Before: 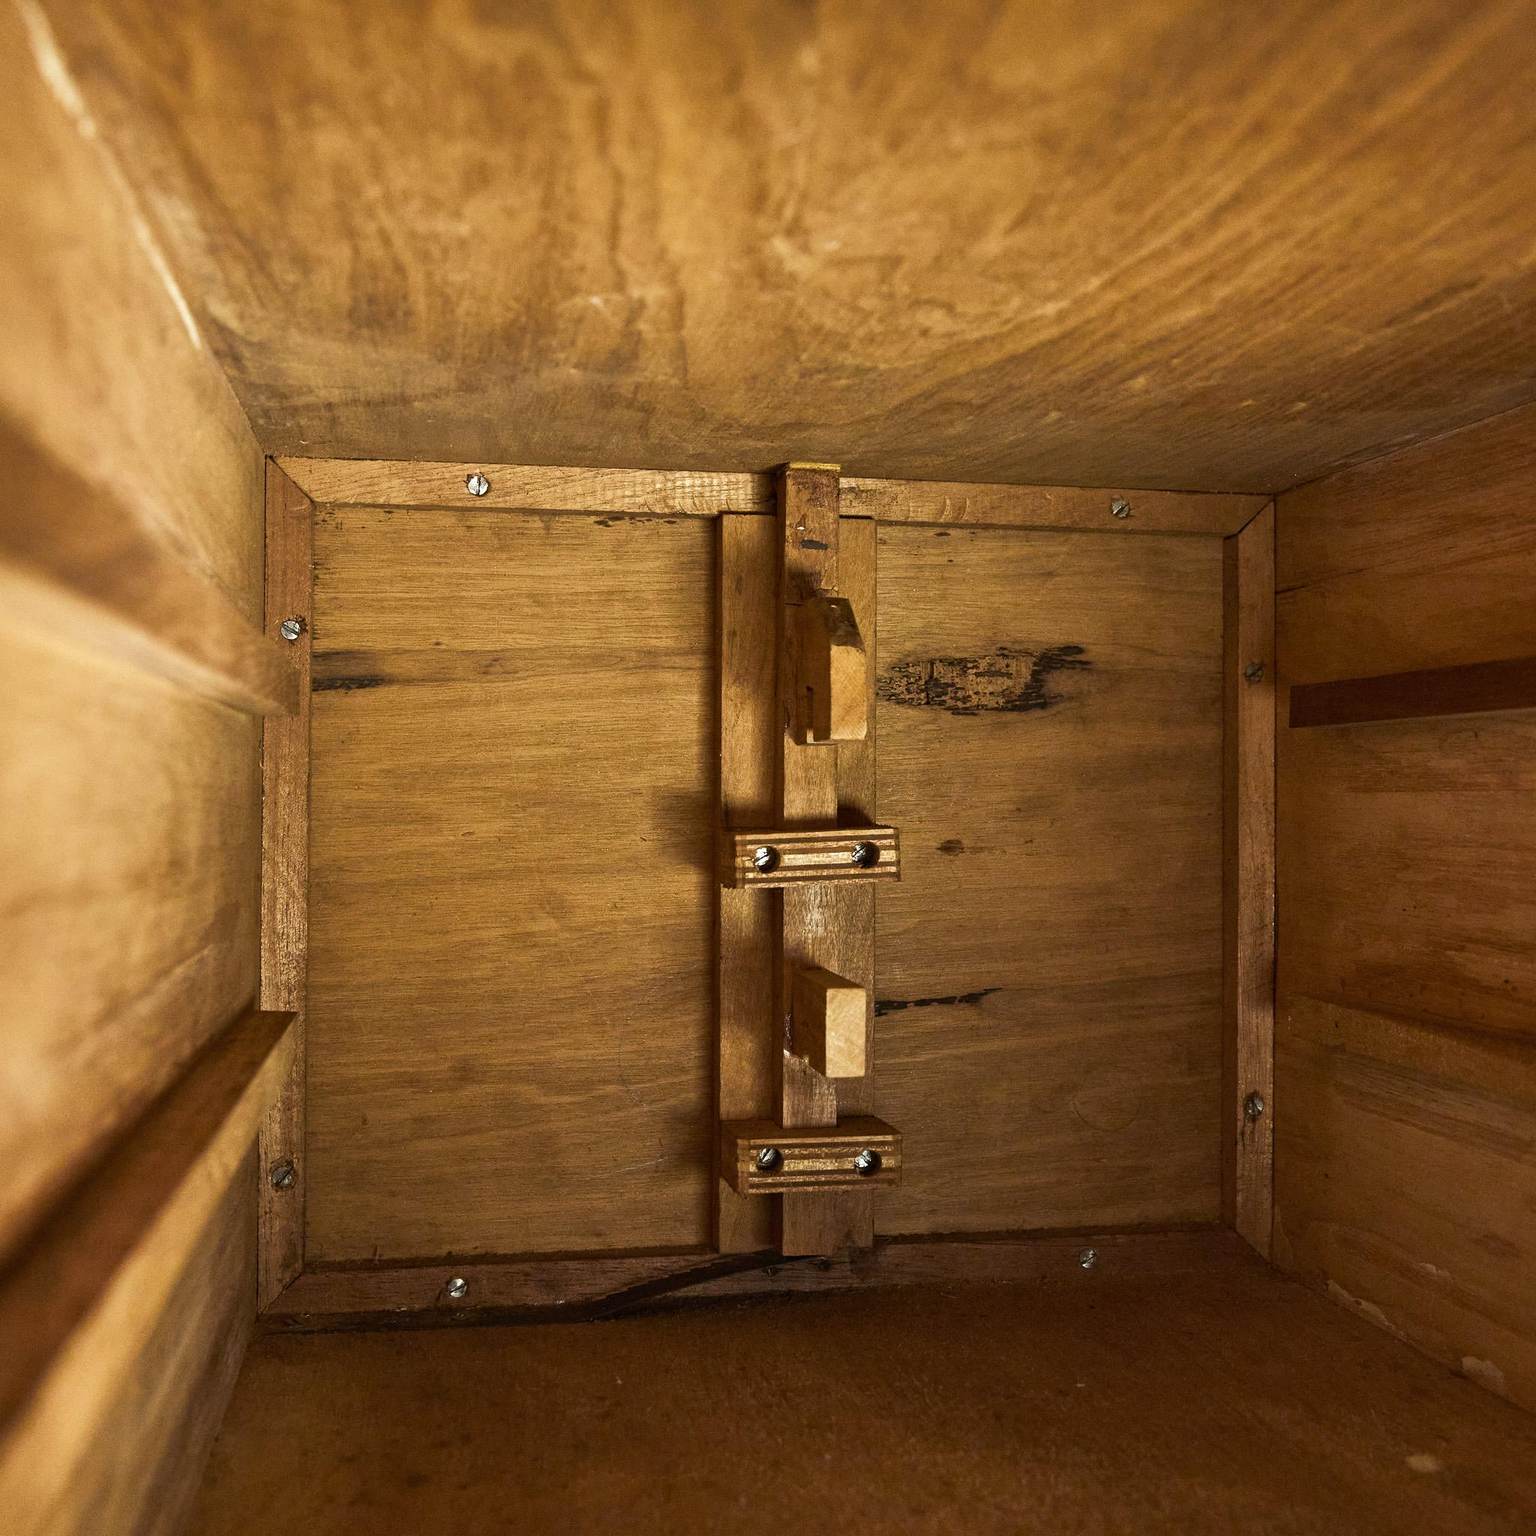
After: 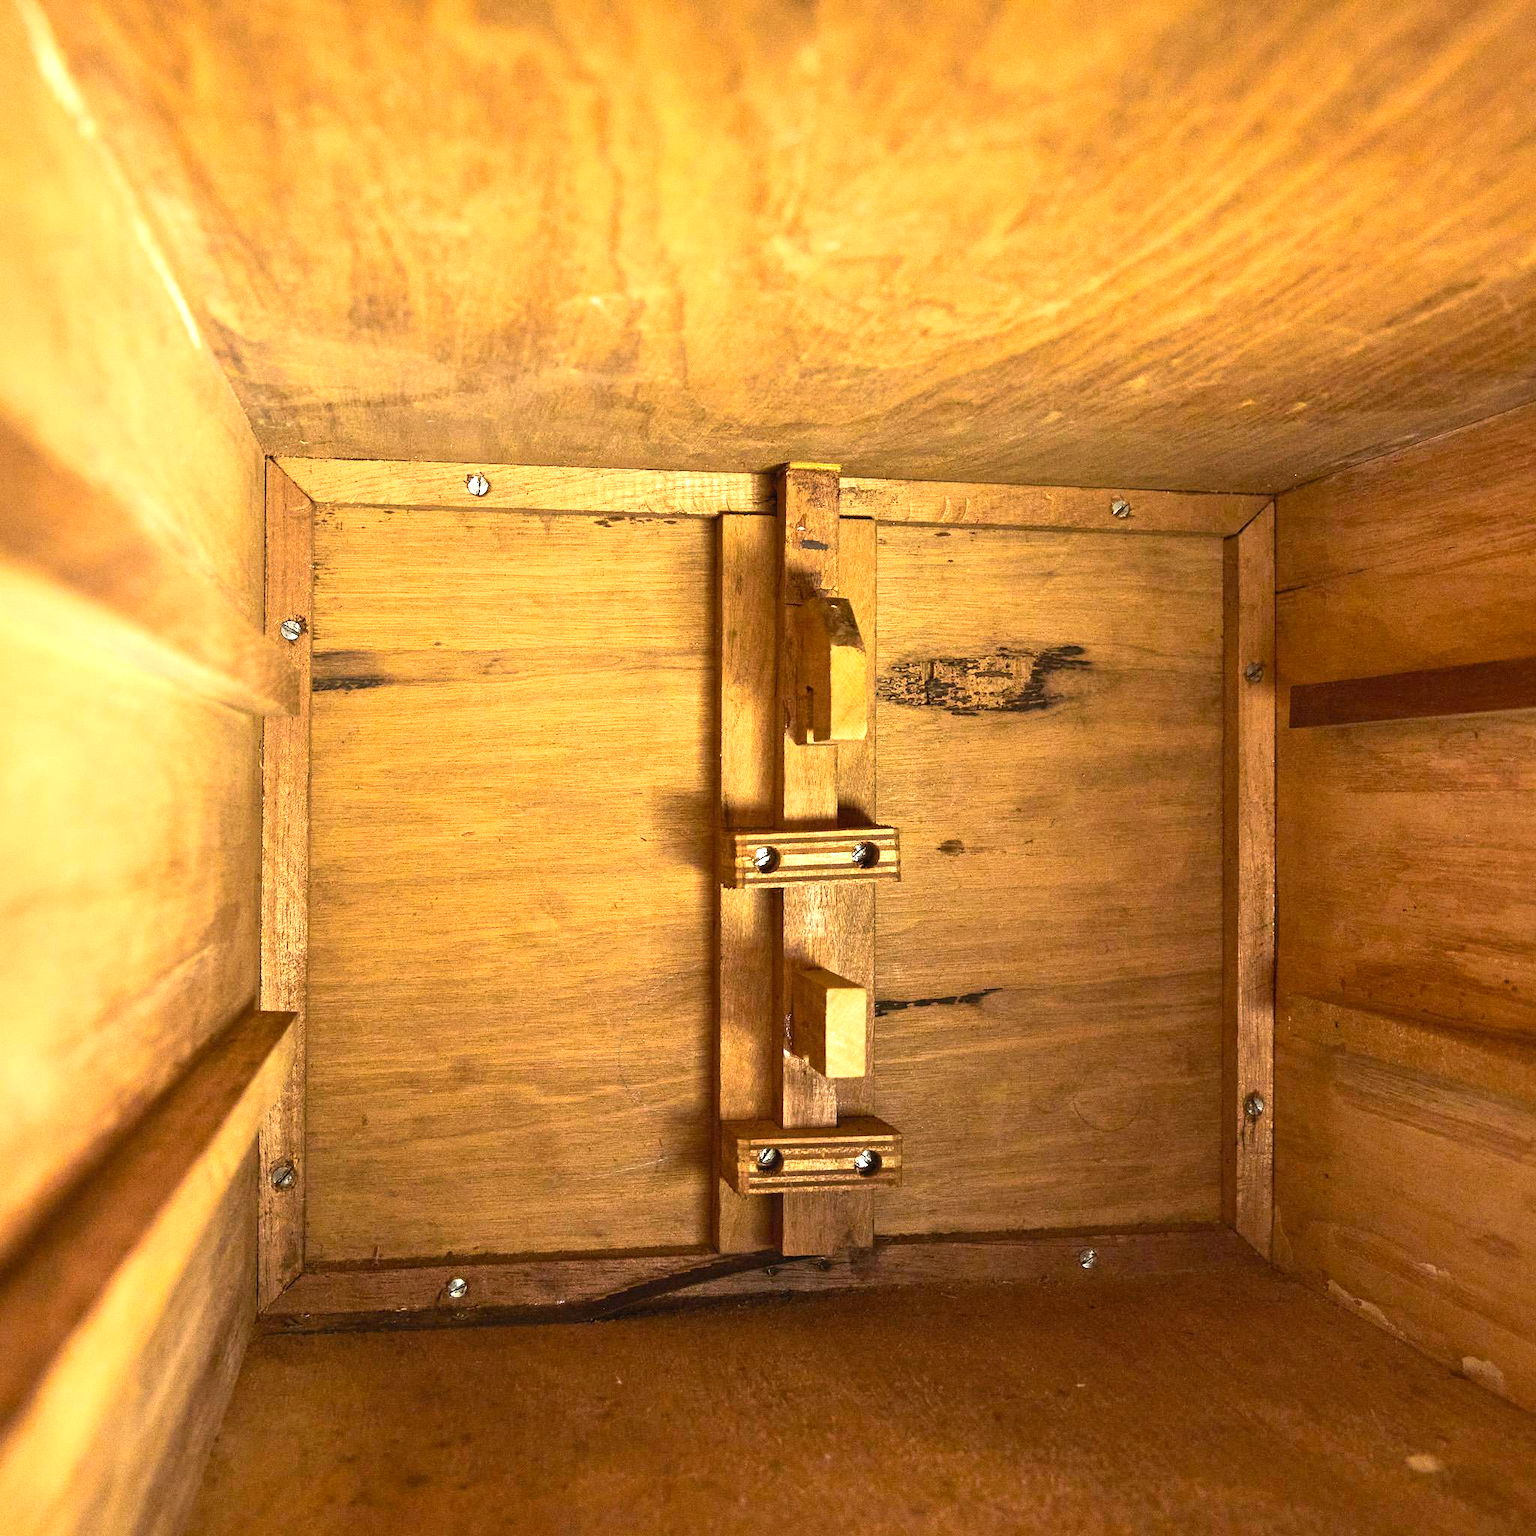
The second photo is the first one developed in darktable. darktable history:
exposure: exposure 0.947 EV, compensate highlight preservation false
contrast brightness saturation: contrast 0.2, brightness 0.159, saturation 0.229
